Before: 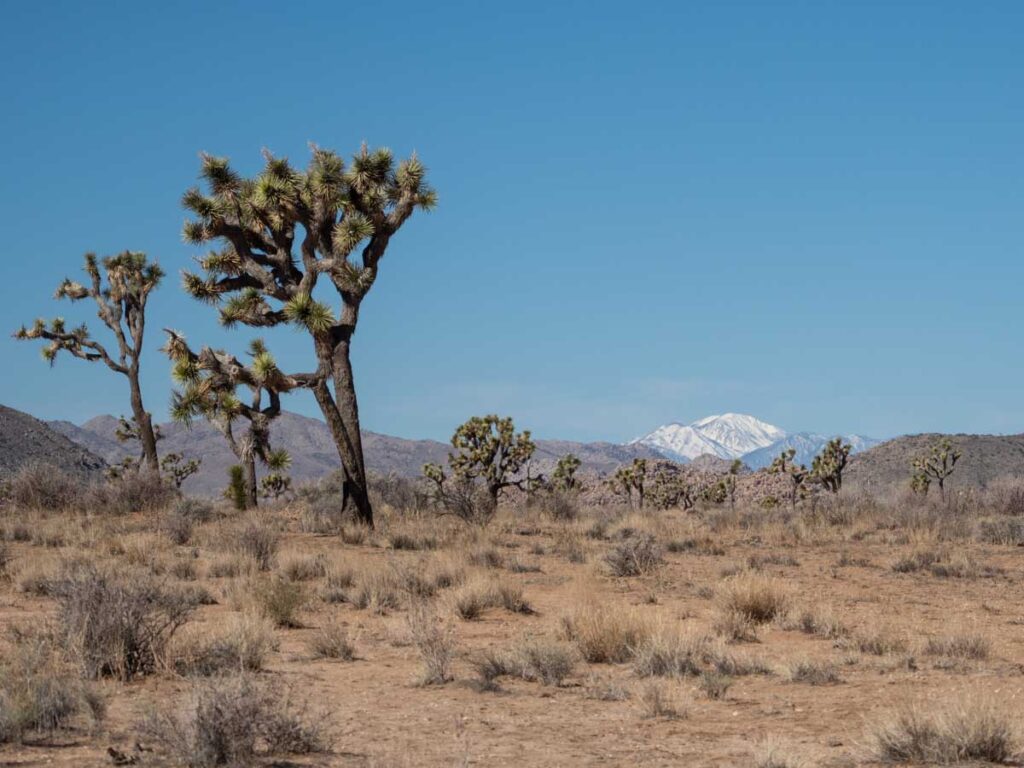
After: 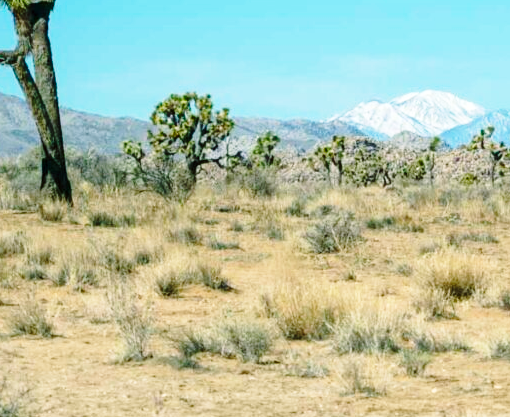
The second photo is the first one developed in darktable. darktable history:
color balance rgb: power › chroma 2.15%, power › hue 164.83°, perceptual saturation grading › global saturation 19.905%, perceptual brilliance grading › global brilliance 10.622%, global vibrance 20%
base curve: curves: ch0 [(0, 0) (0.028, 0.03) (0.121, 0.232) (0.46, 0.748) (0.859, 0.968) (1, 1)], preserve colors none
crop: left 29.407%, top 42.155%, right 20.758%, bottom 3.512%
